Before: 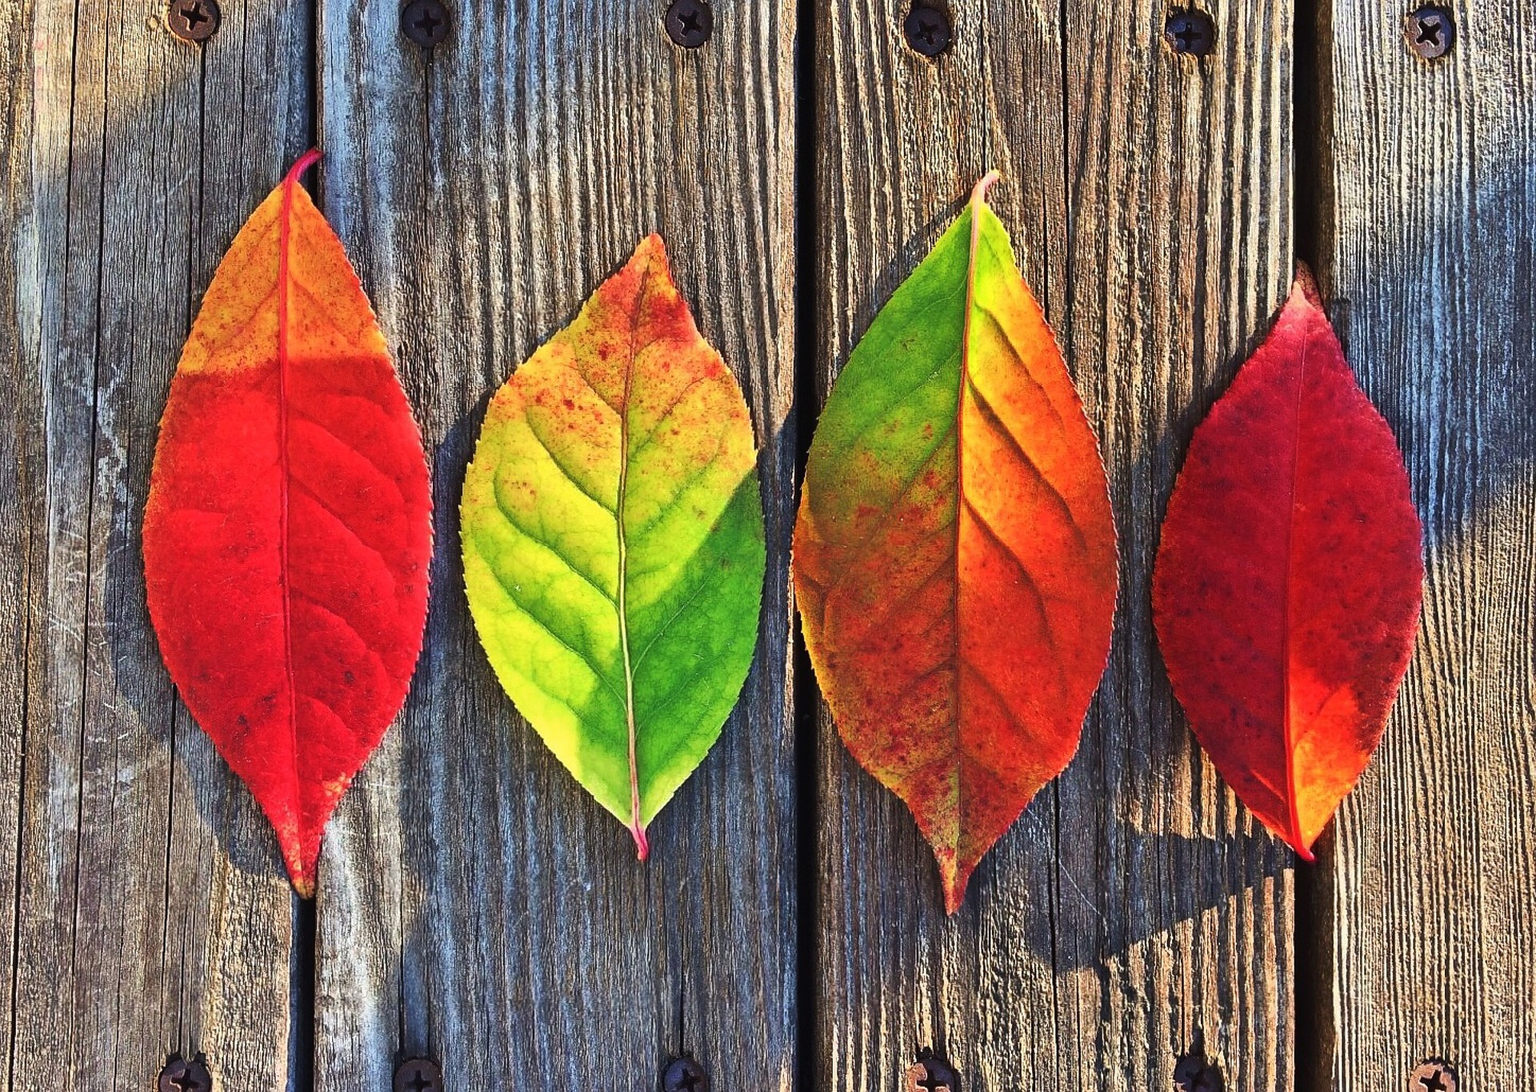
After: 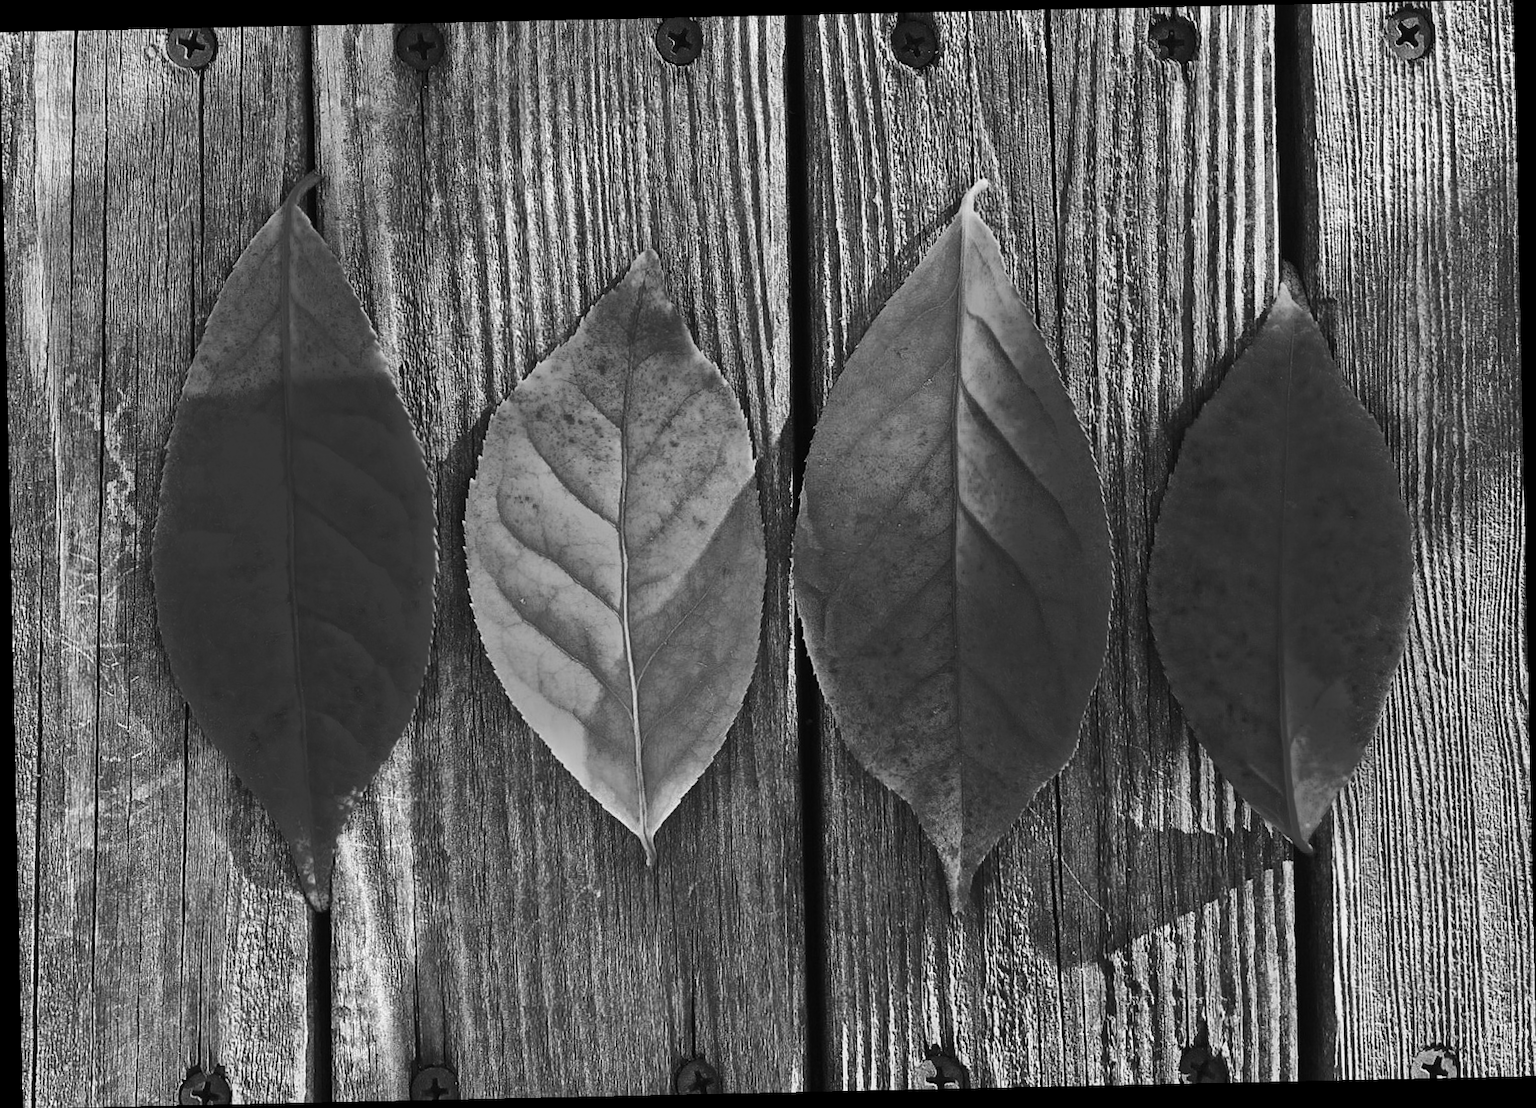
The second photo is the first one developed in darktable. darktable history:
monochrome: a -11.7, b 1.62, size 0.5, highlights 0.38
rotate and perspective: rotation -1.24°, automatic cropping off
